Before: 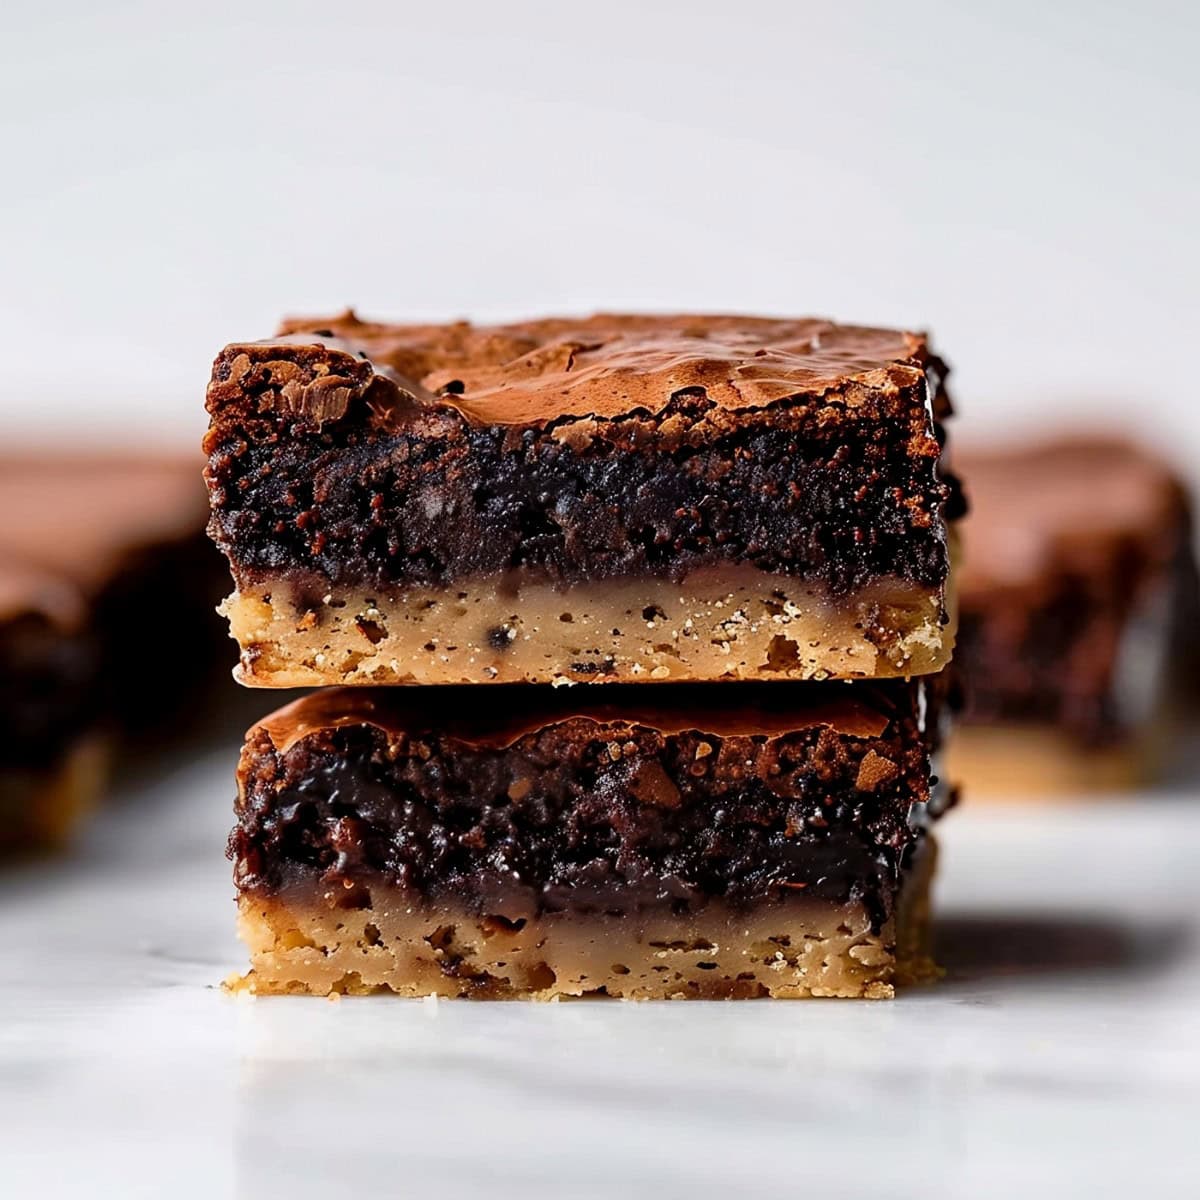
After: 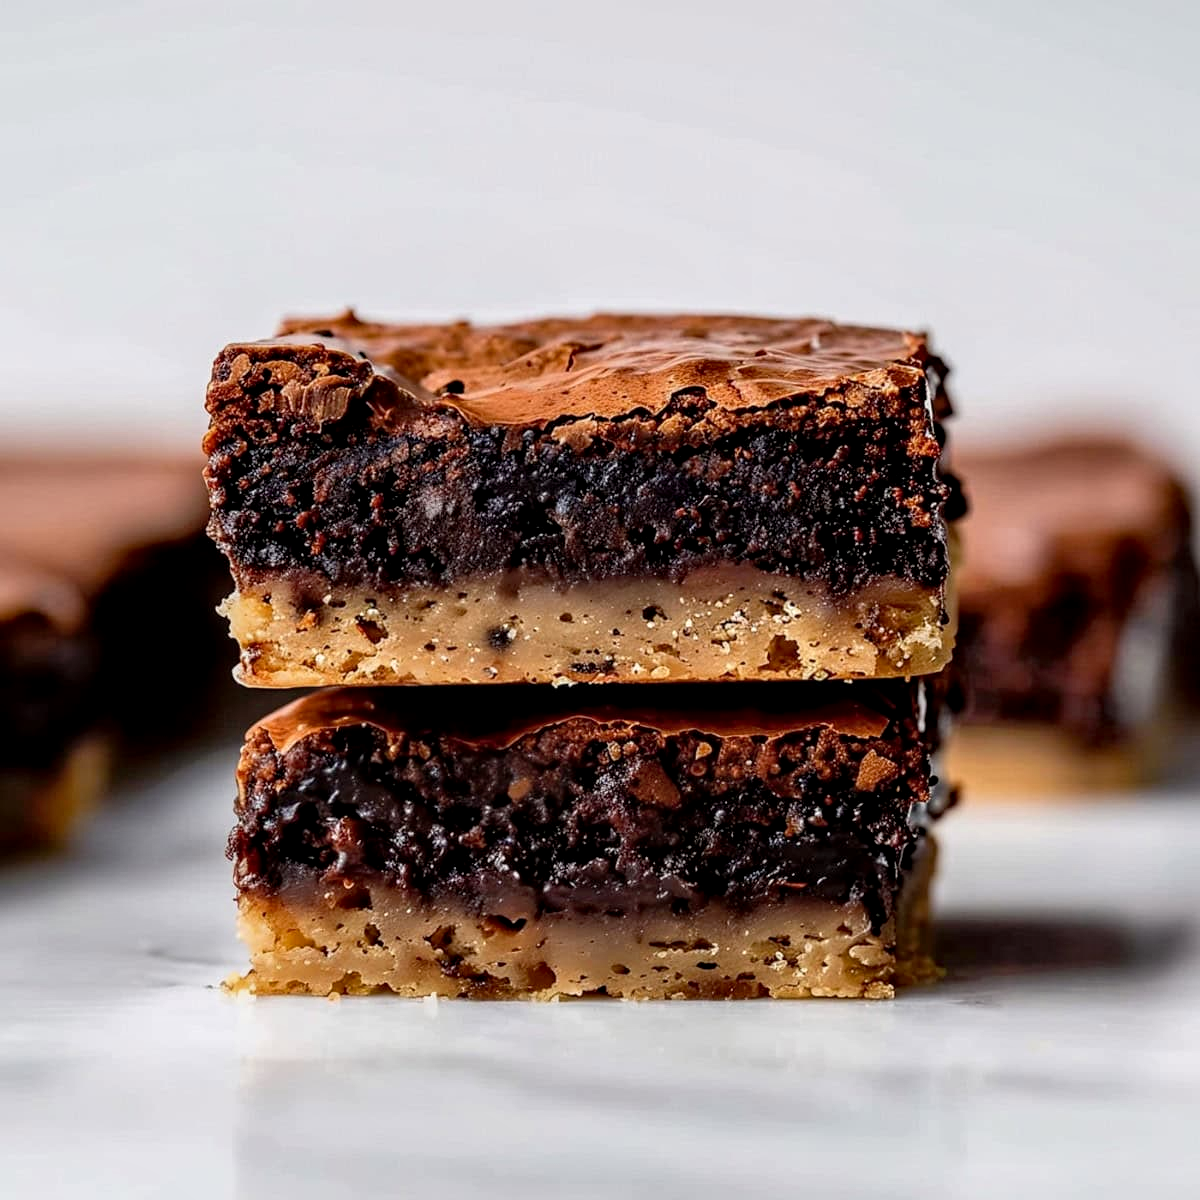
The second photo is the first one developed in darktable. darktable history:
local contrast: on, module defaults
exposure: black level correction 0.005, exposure 0.002 EV, compensate highlight preservation false
